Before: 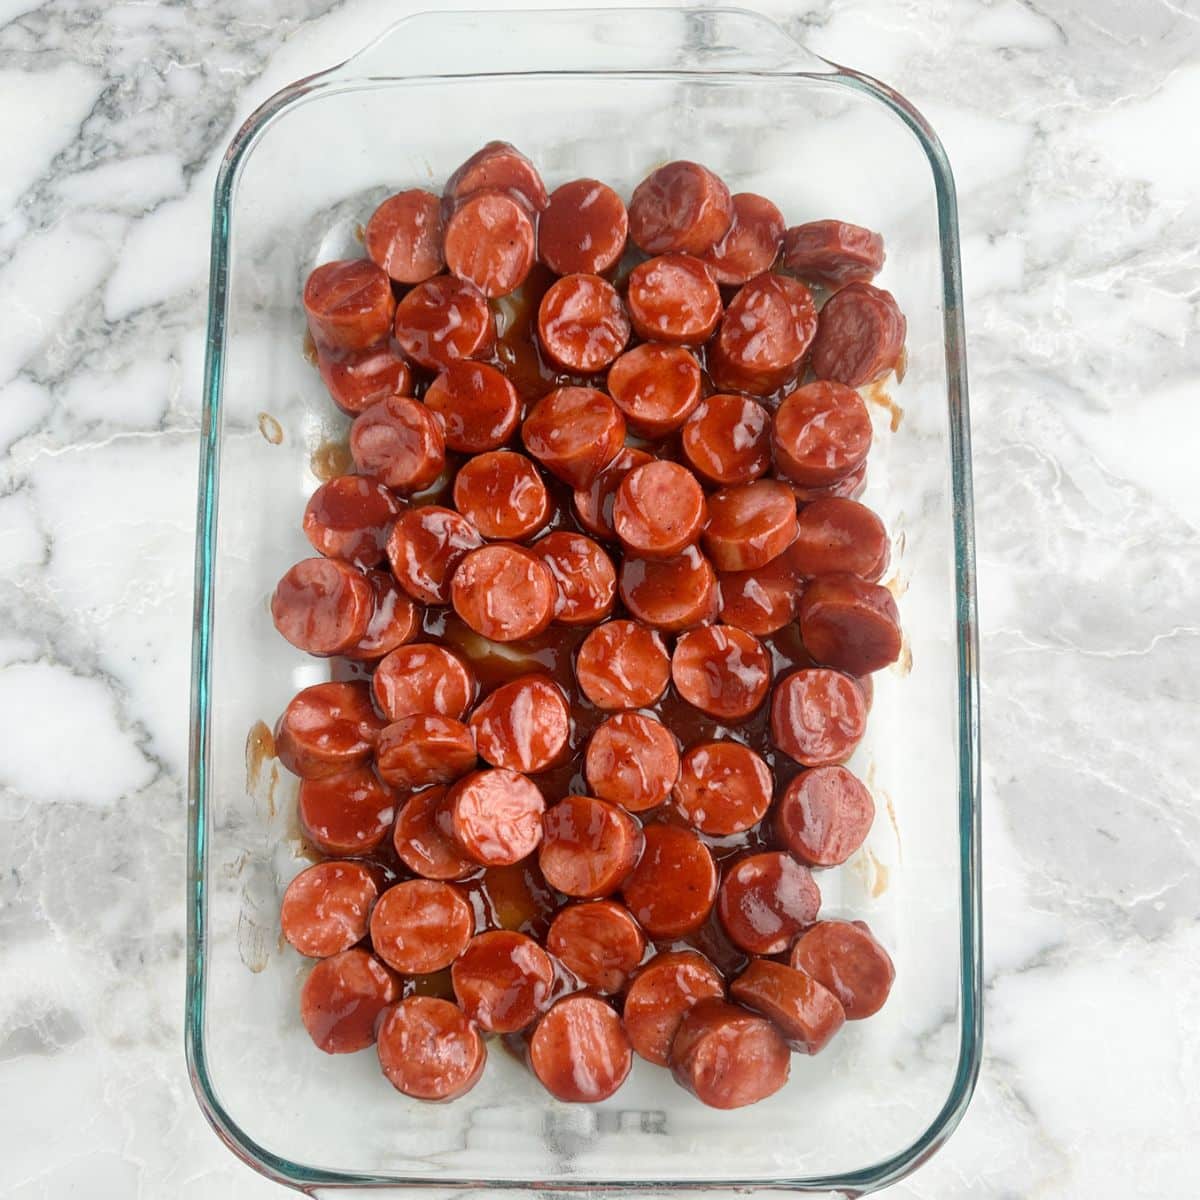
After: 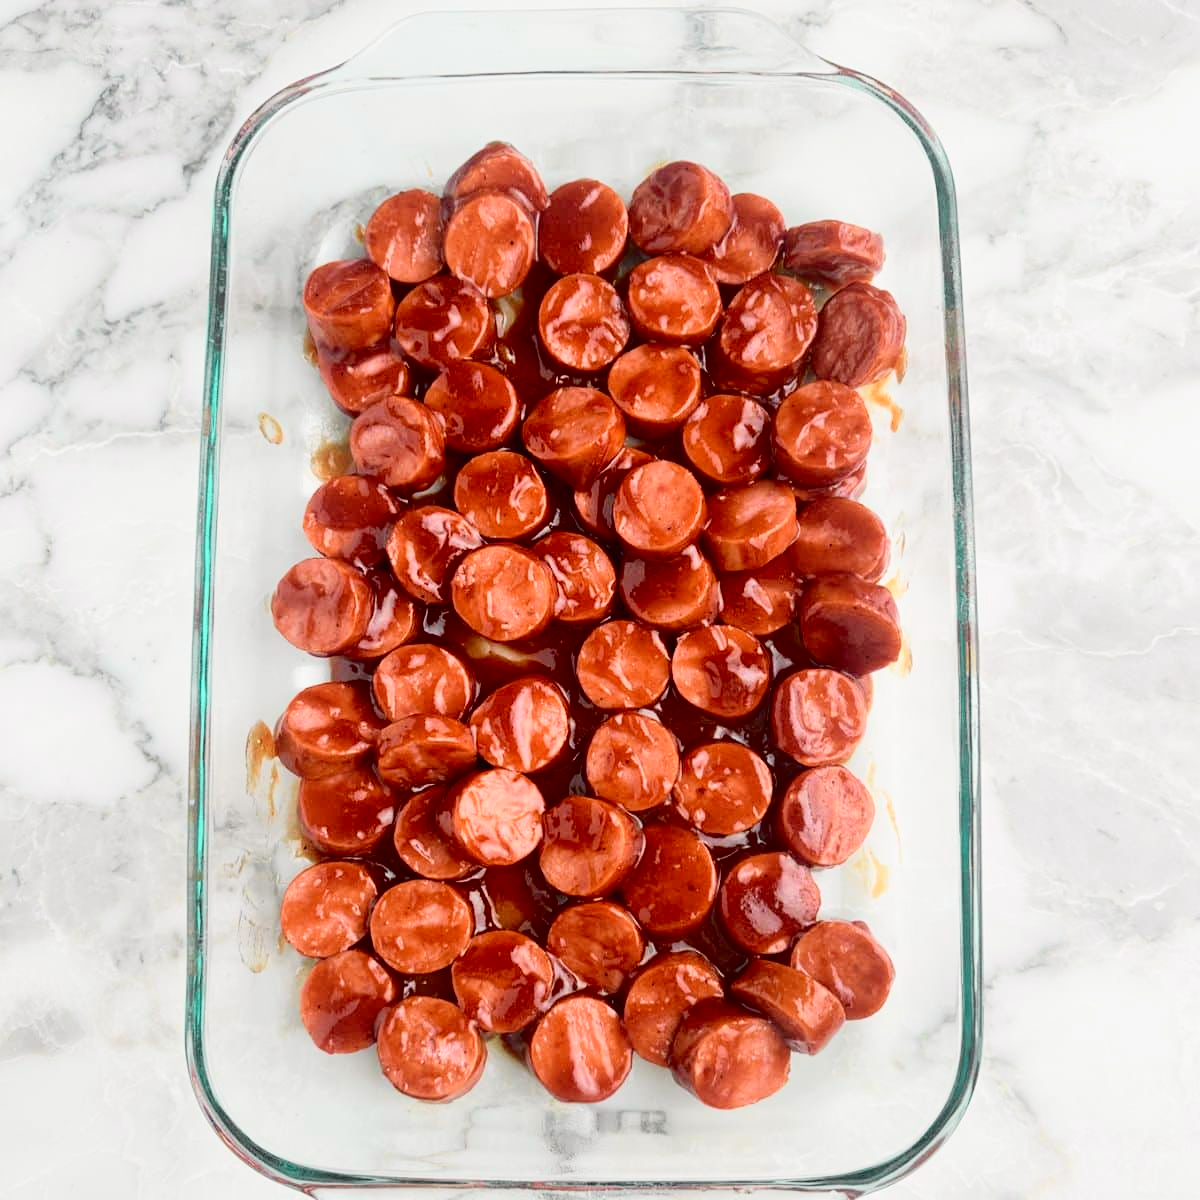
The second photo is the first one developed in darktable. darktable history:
tone curve: curves: ch0 [(0, 0.014) (0.17, 0.099) (0.392, 0.438) (0.725, 0.828) (0.872, 0.918) (1, 0.981)]; ch1 [(0, 0) (0.402, 0.36) (0.489, 0.491) (0.5, 0.503) (0.515, 0.52) (0.545, 0.574) (0.615, 0.662) (0.701, 0.725) (1, 1)]; ch2 [(0, 0) (0.42, 0.458) (0.485, 0.499) (0.503, 0.503) (0.531, 0.542) (0.561, 0.594) (0.644, 0.694) (0.717, 0.753) (1, 0.991)], color space Lab, independent channels
